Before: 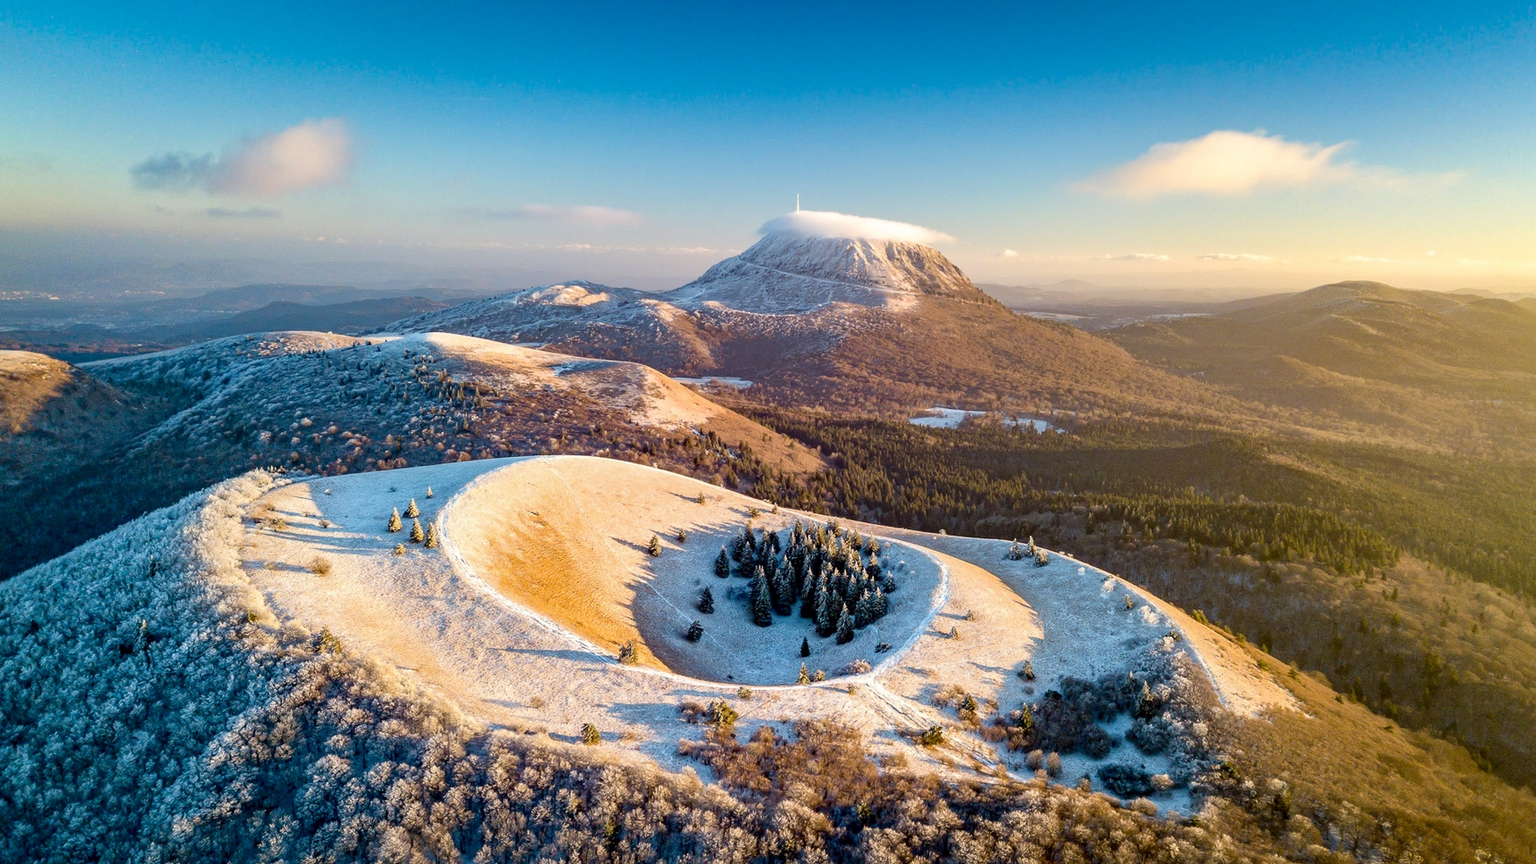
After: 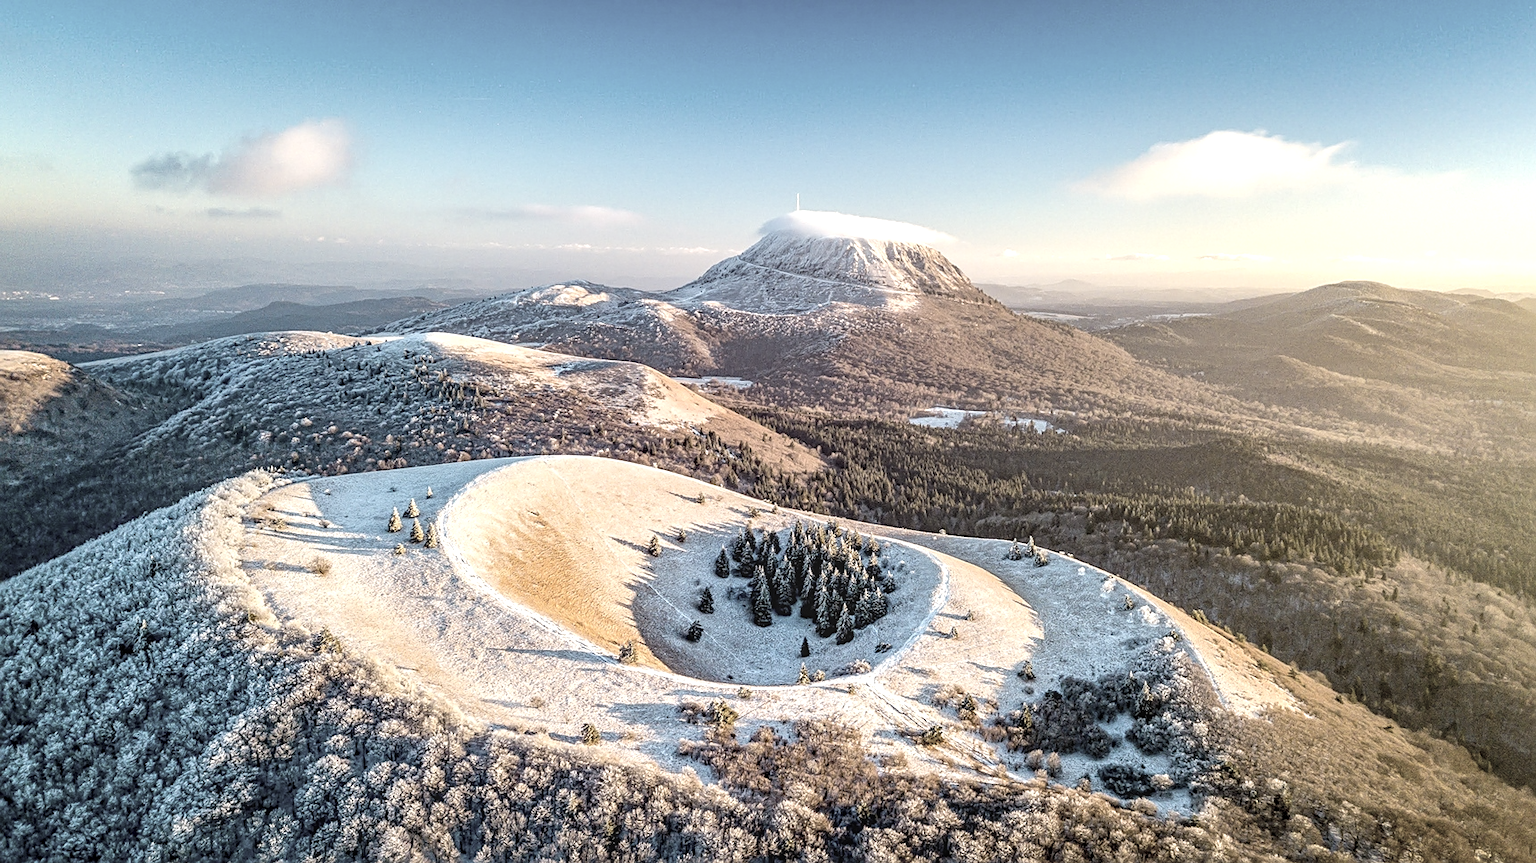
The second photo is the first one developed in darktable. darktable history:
tone equalizer: -8 EV -0.417 EV, -7 EV -0.389 EV, -6 EV -0.333 EV, -5 EV -0.222 EV, -3 EV 0.222 EV, -2 EV 0.333 EV, -1 EV 0.389 EV, +0 EV 0.417 EV, edges refinement/feathering 500, mask exposure compensation -1.57 EV, preserve details no
local contrast: highlights 0%, shadows 0%, detail 133%
contrast brightness saturation: brightness 0.18, saturation -0.5
sharpen: on, module defaults
